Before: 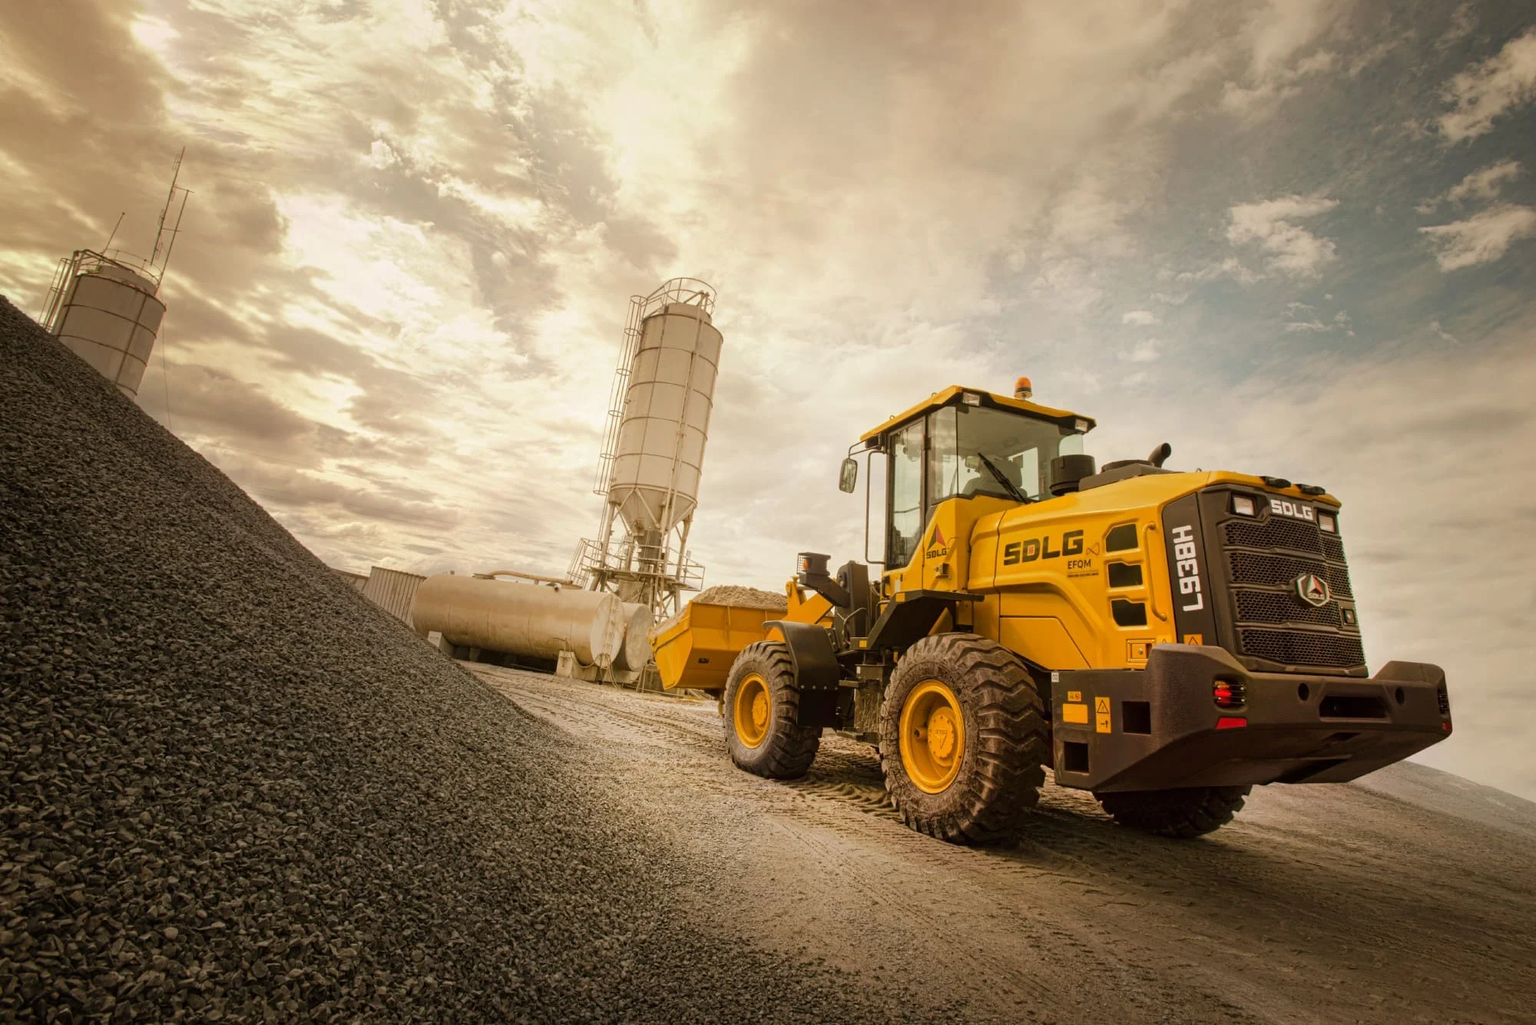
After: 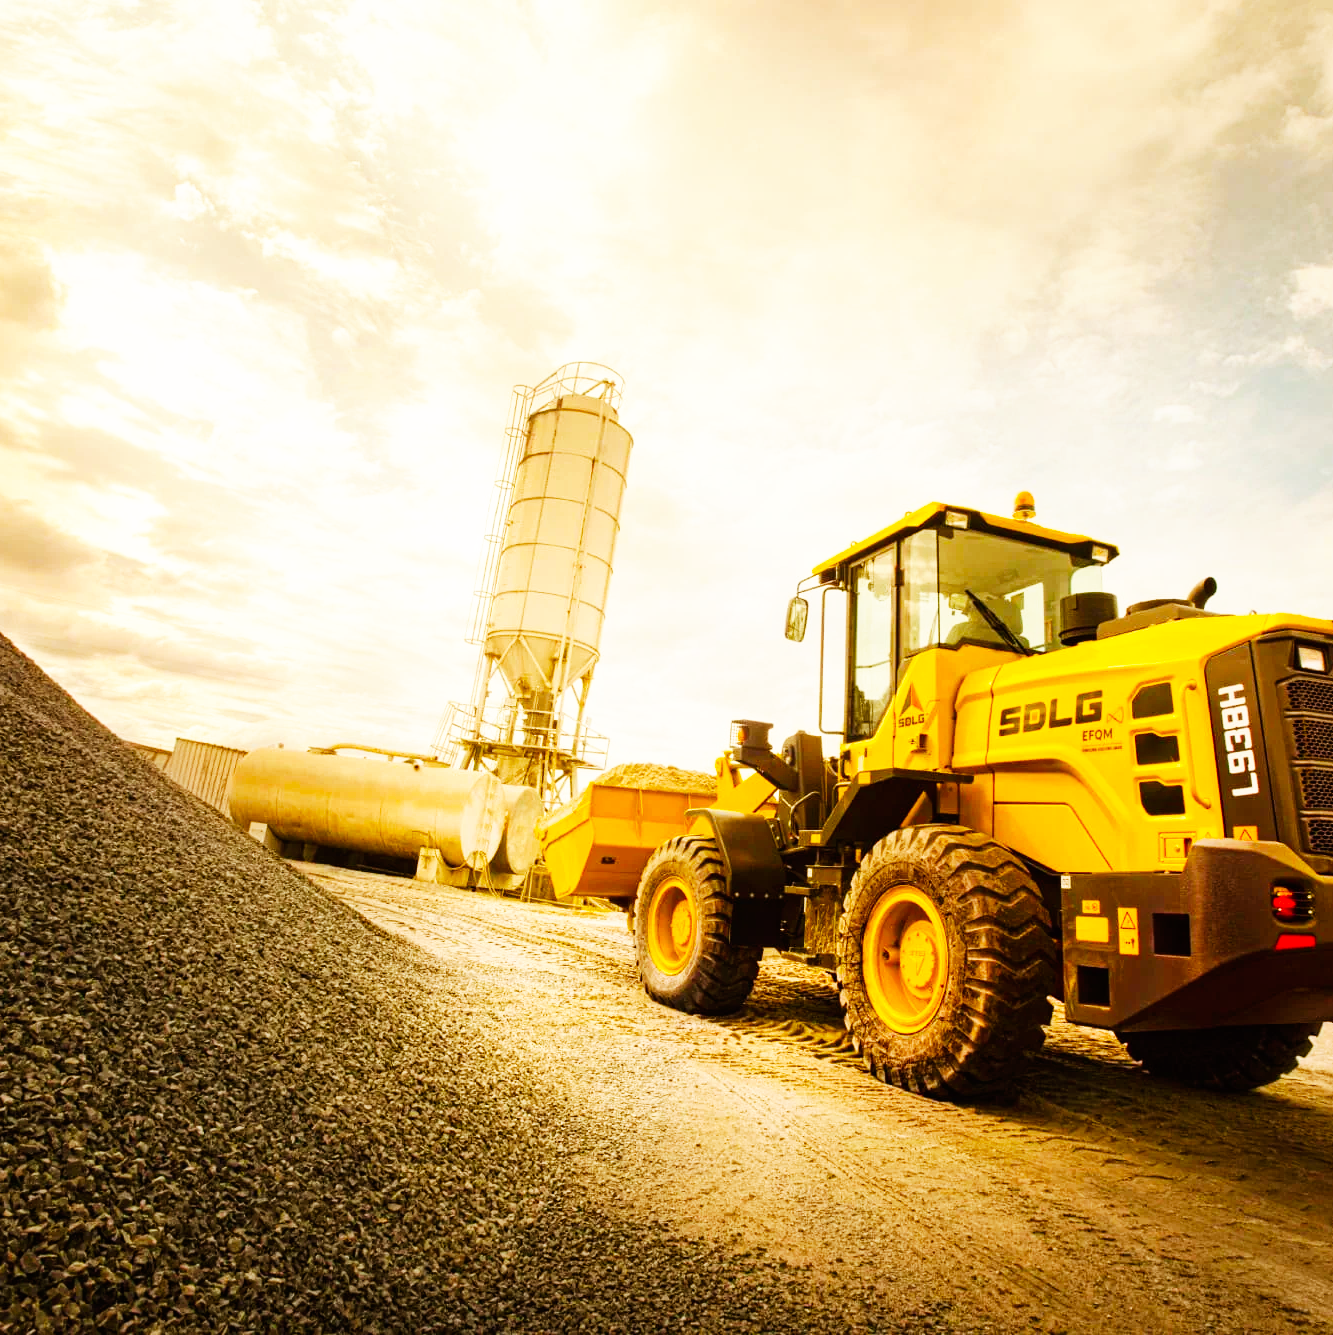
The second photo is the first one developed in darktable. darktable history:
crop: left 15.419%, right 17.914%
color balance rgb: linear chroma grading › global chroma 33.4%
base curve: curves: ch0 [(0, 0) (0.007, 0.004) (0.027, 0.03) (0.046, 0.07) (0.207, 0.54) (0.442, 0.872) (0.673, 0.972) (1, 1)], preserve colors none
